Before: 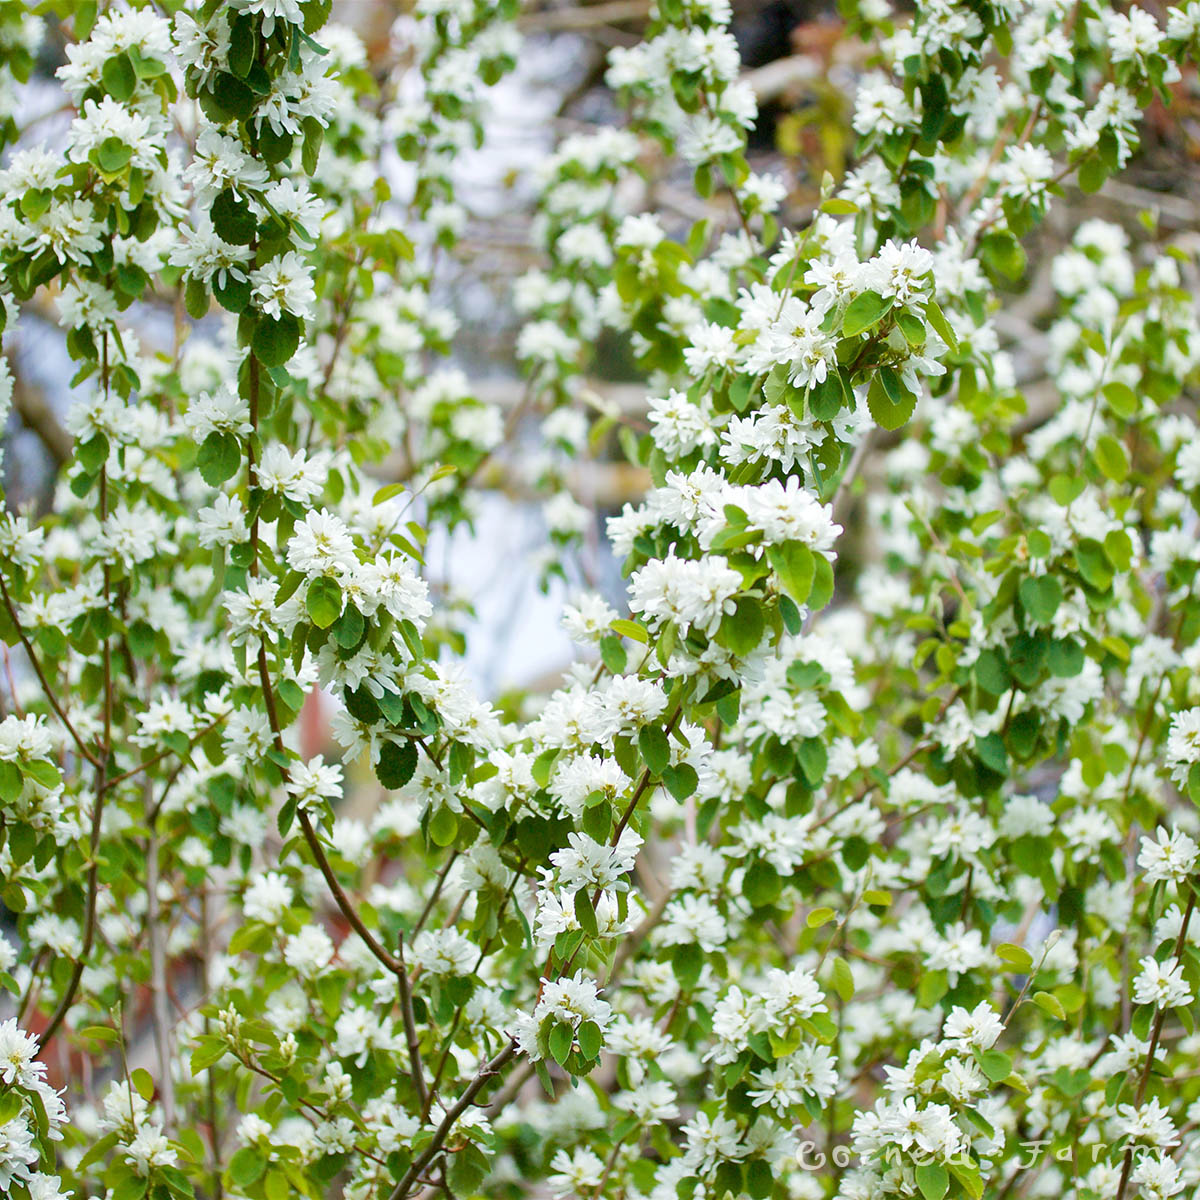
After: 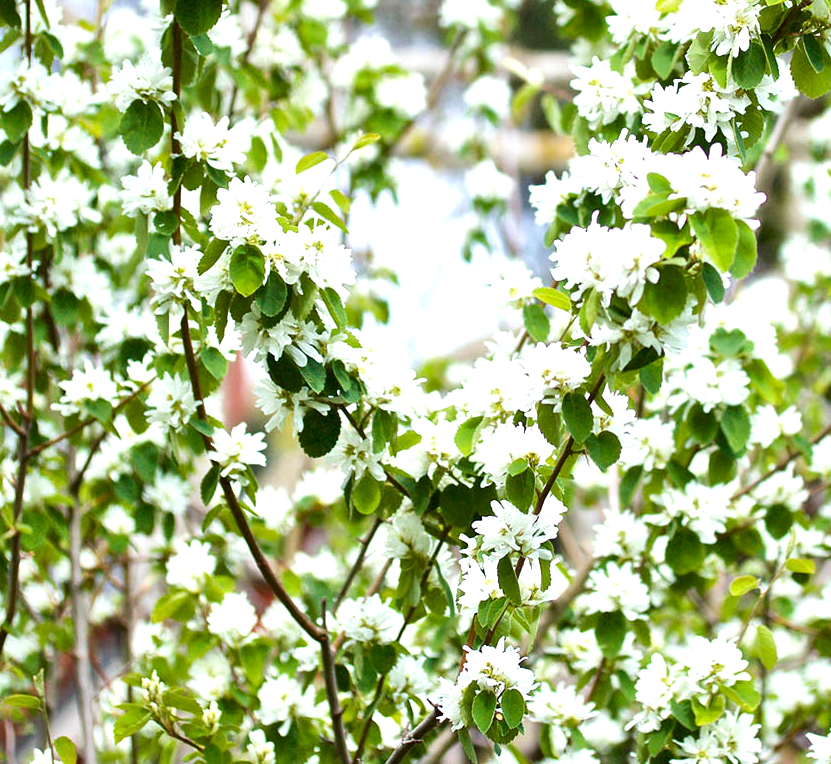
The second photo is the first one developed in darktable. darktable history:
local contrast: mode bilateral grid, contrast 20, coarseness 50, detail 130%, midtone range 0.2
crop: left 6.488%, top 27.668%, right 24.183%, bottom 8.656%
tone equalizer: -8 EV -0.75 EV, -7 EV -0.7 EV, -6 EV -0.6 EV, -5 EV -0.4 EV, -3 EV 0.4 EV, -2 EV 0.6 EV, -1 EV 0.7 EV, +0 EV 0.75 EV, edges refinement/feathering 500, mask exposure compensation -1.57 EV, preserve details no
